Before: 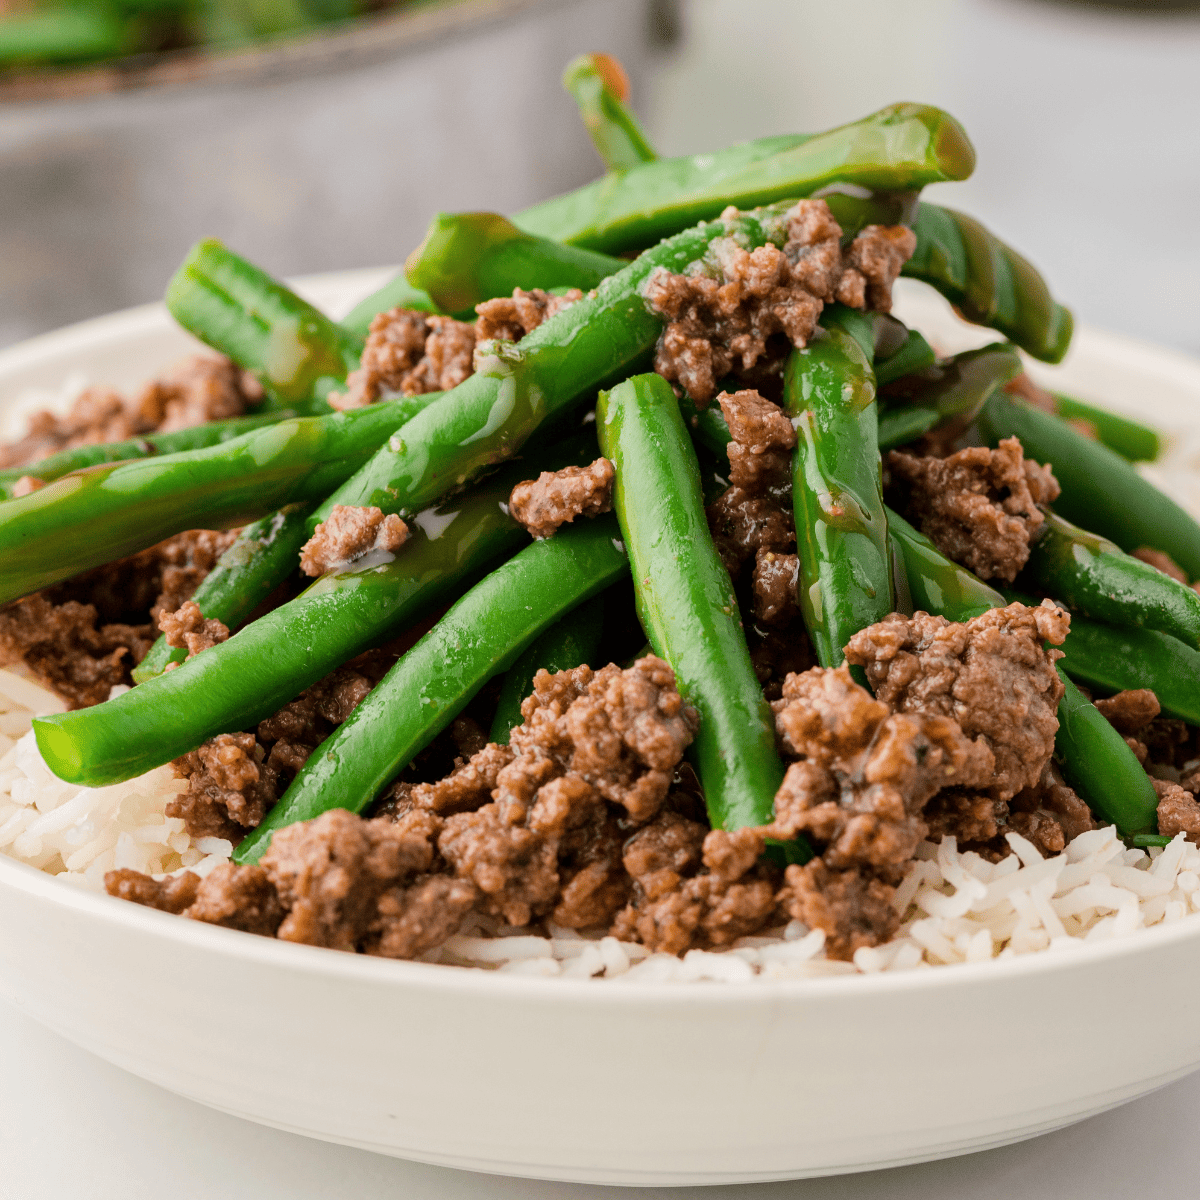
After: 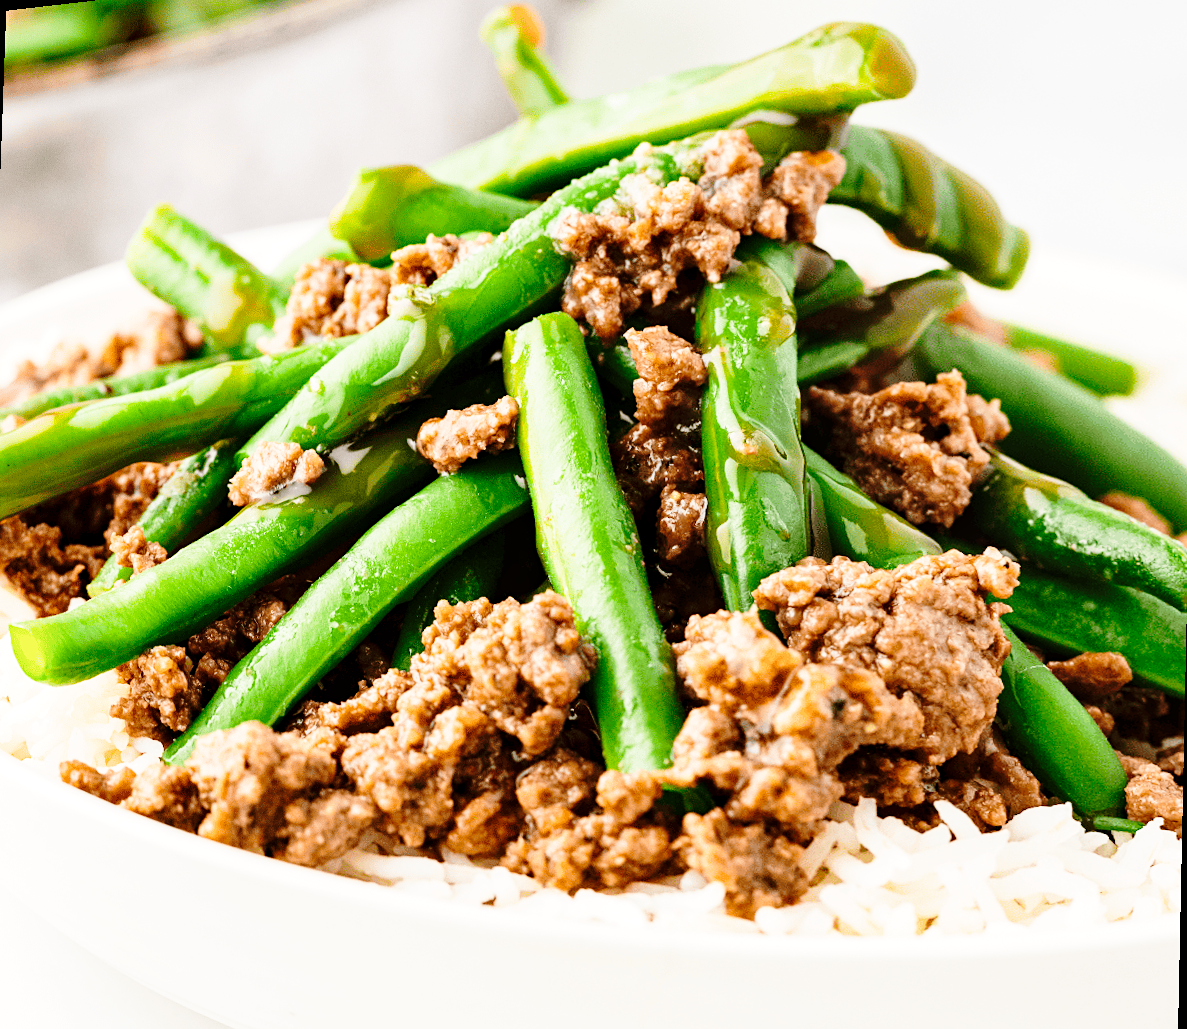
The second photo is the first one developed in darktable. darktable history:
rotate and perspective: rotation 1.69°, lens shift (vertical) -0.023, lens shift (horizontal) -0.291, crop left 0.025, crop right 0.988, crop top 0.092, crop bottom 0.842
sharpen: amount 0.2
base curve: curves: ch0 [(0, 0) (0.028, 0.03) (0.105, 0.232) (0.387, 0.748) (0.754, 0.968) (1, 1)], fusion 1, exposure shift 0.576, preserve colors none
